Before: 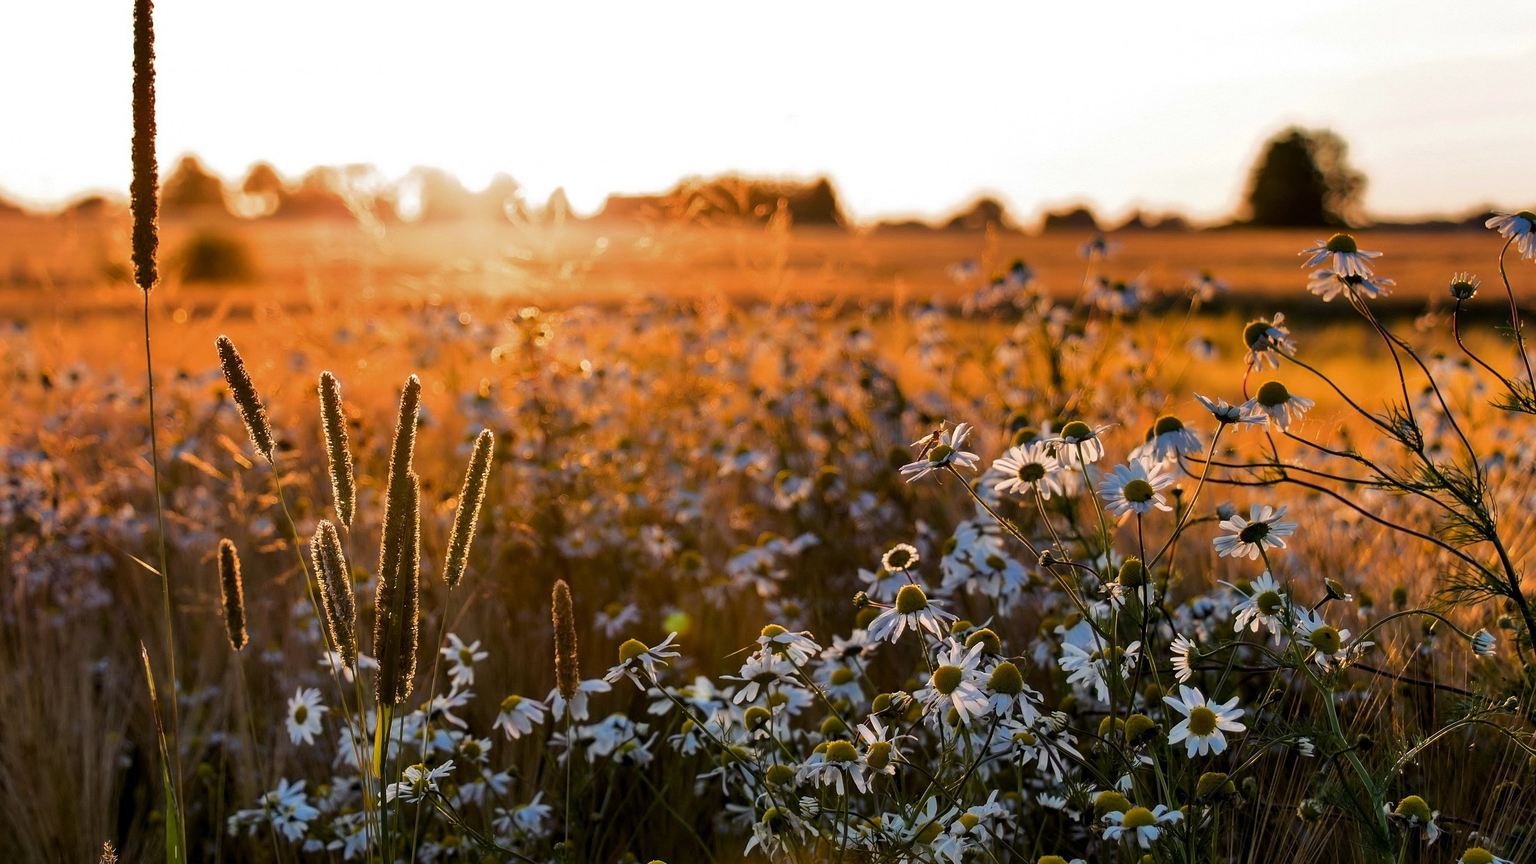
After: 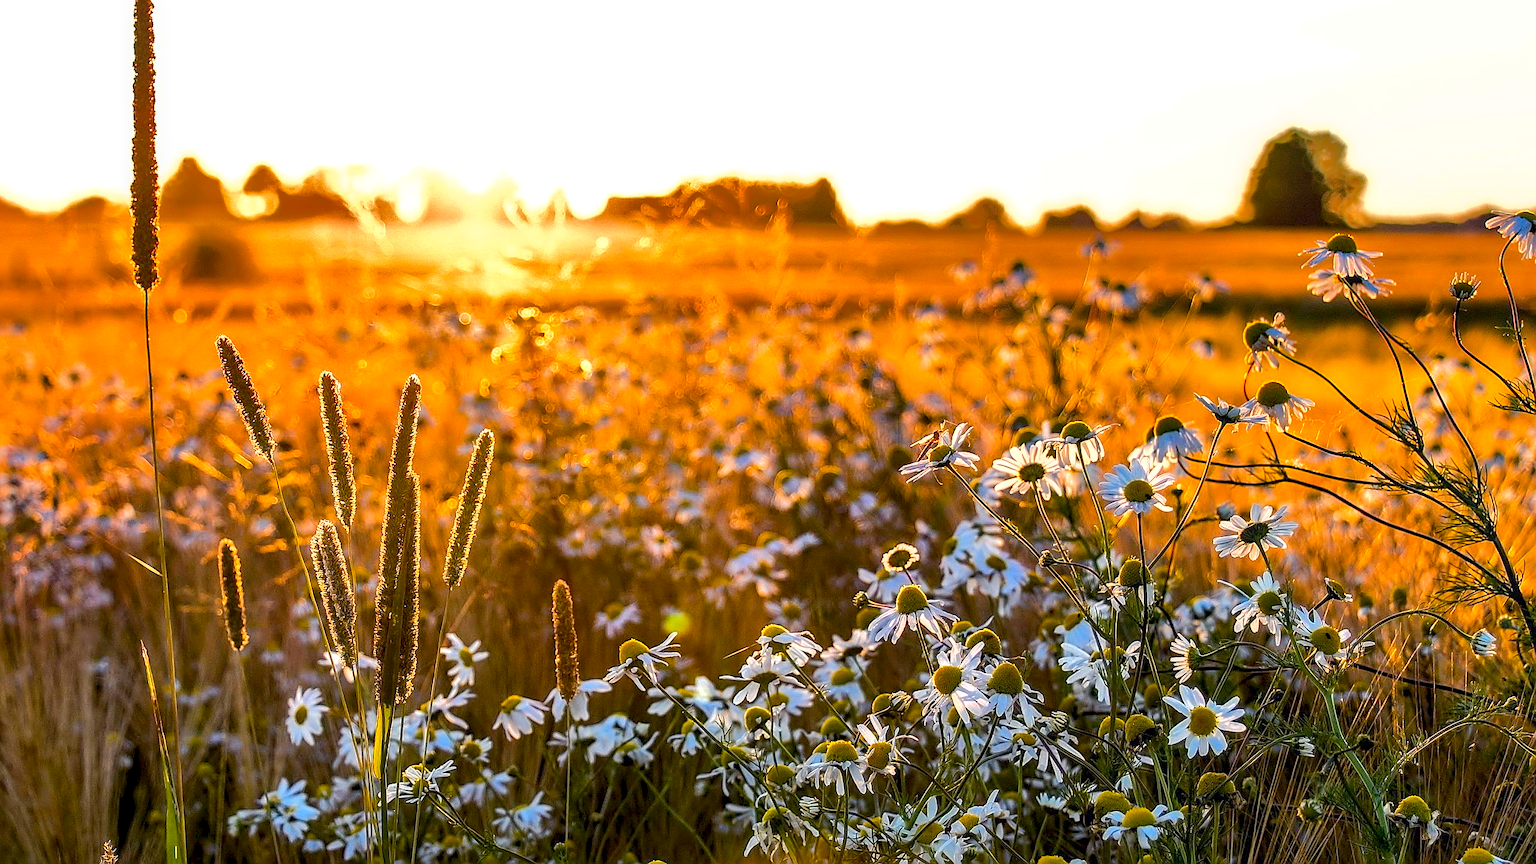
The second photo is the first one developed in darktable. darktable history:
shadows and highlights: shadows 39.7, highlights -60.1, highlights color adjustment 0.461%
sharpen: radius 1.385, amount 1.26, threshold 0.62
contrast brightness saturation: contrast 0.137
local contrast: on, module defaults
color balance rgb: perceptual saturation grading › global saturation 30.72%, contrast -10.621%
exposure: black level correction 0, exposure 1.2 EV, compensate highlight preservation false
